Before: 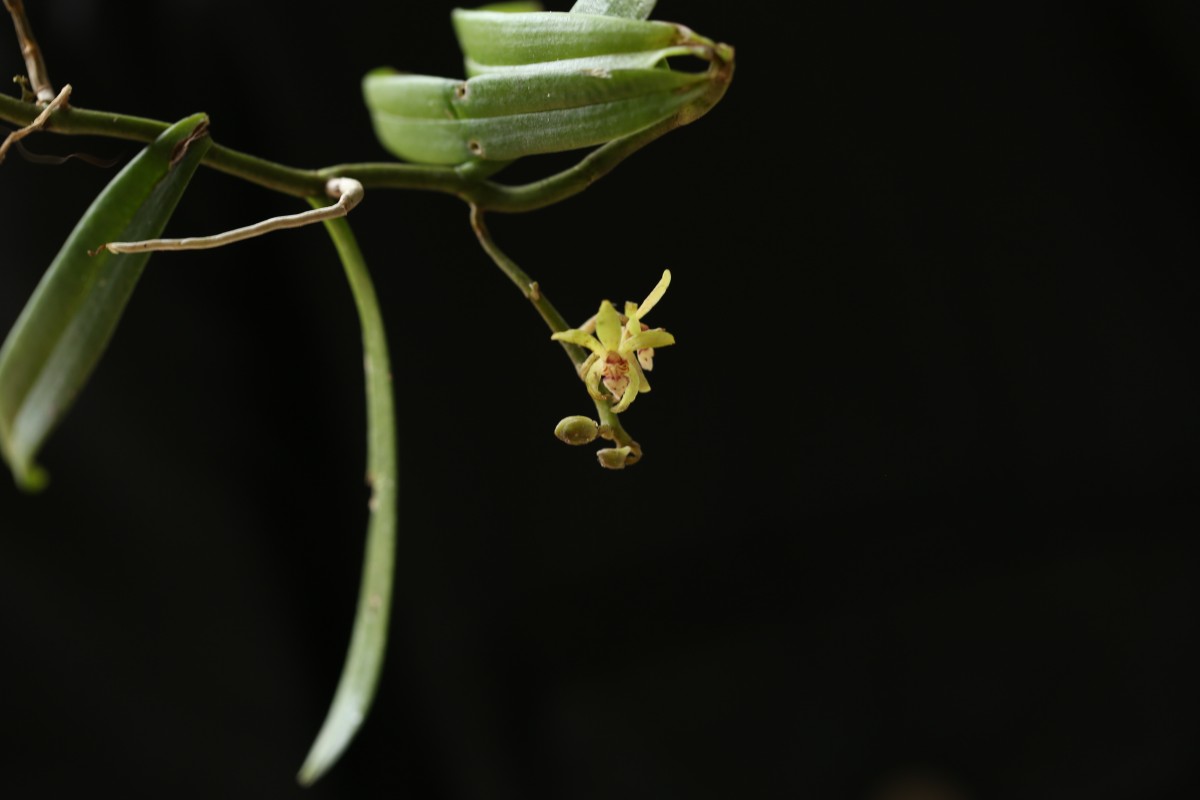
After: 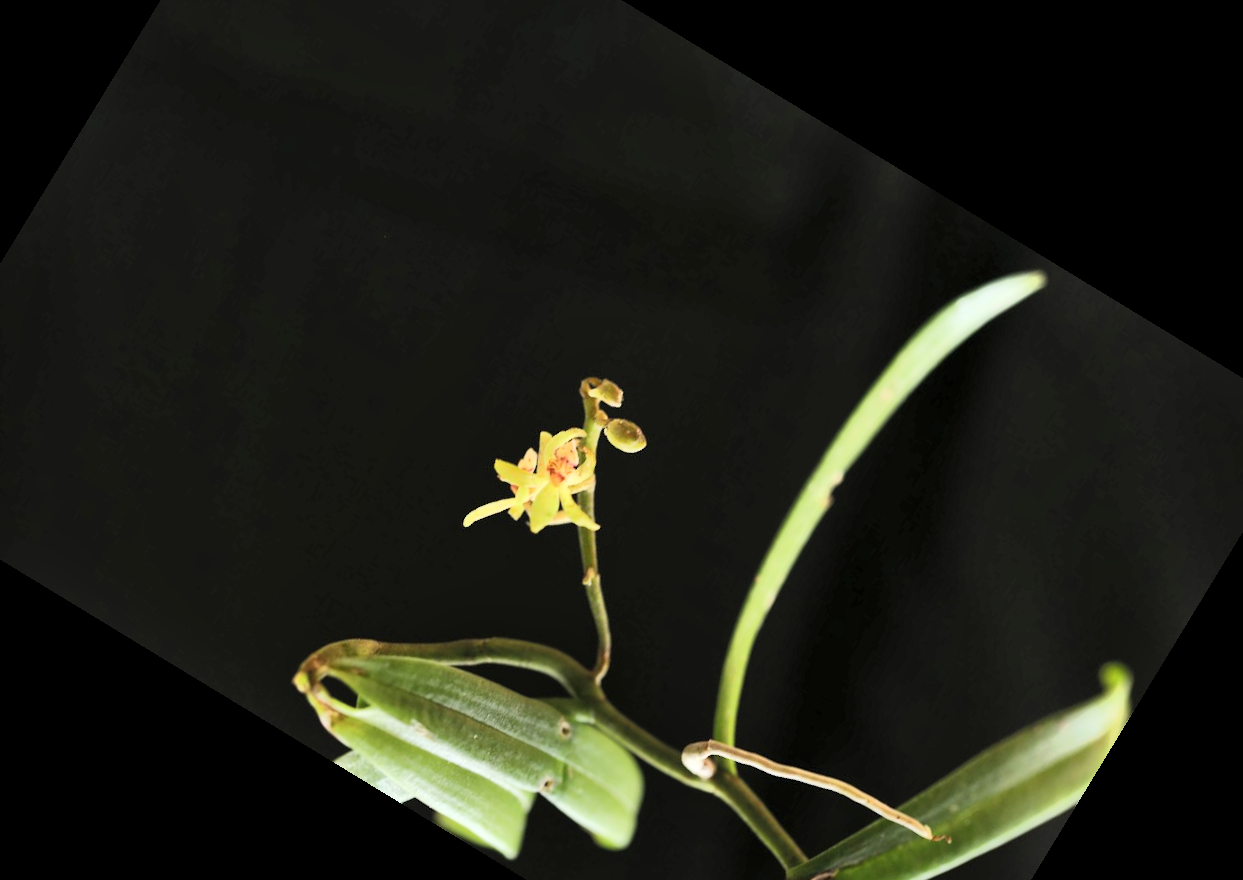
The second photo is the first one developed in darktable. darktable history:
crop and rotate: angle 148.68°, left 9.111%, top 15.603%, right 4.588%, bottom 17.041%
global tonemap: drago (1, 100), detail 1
shadows and highlights: soften with gaussian
